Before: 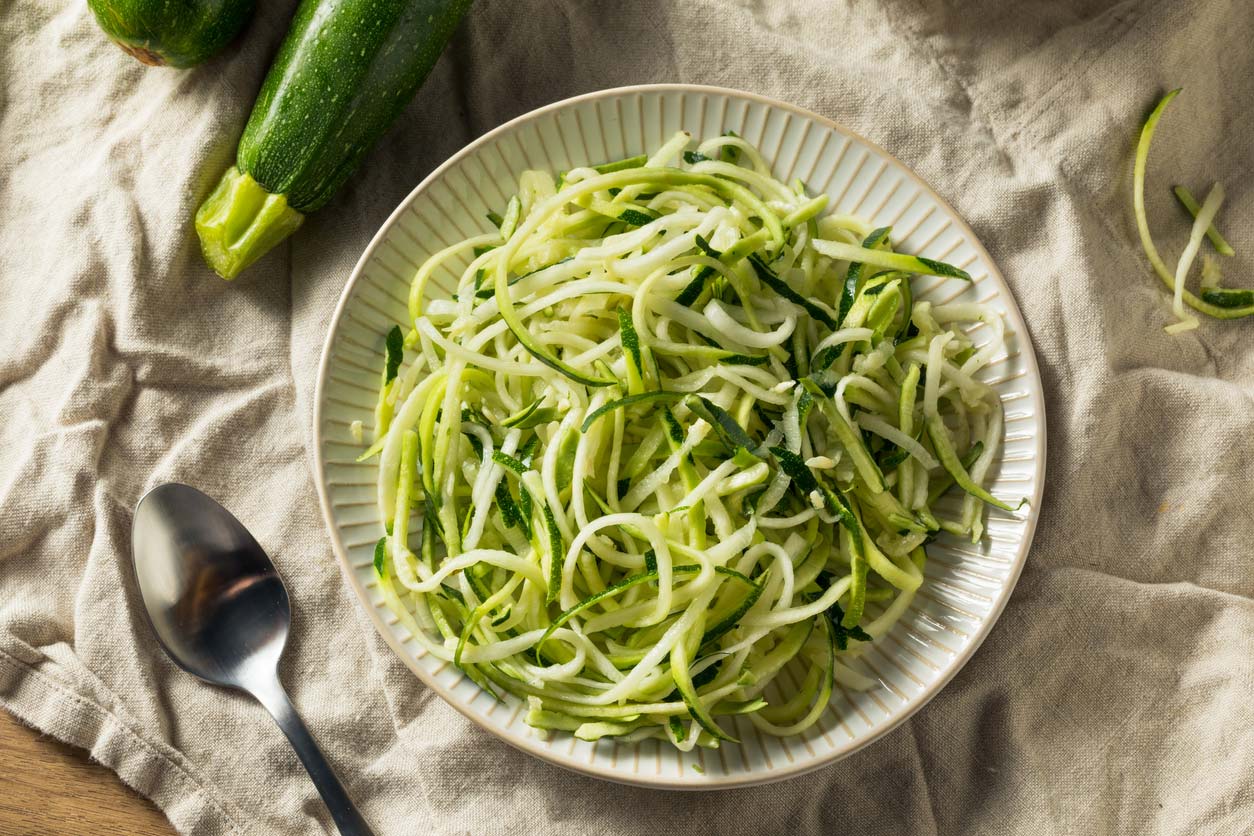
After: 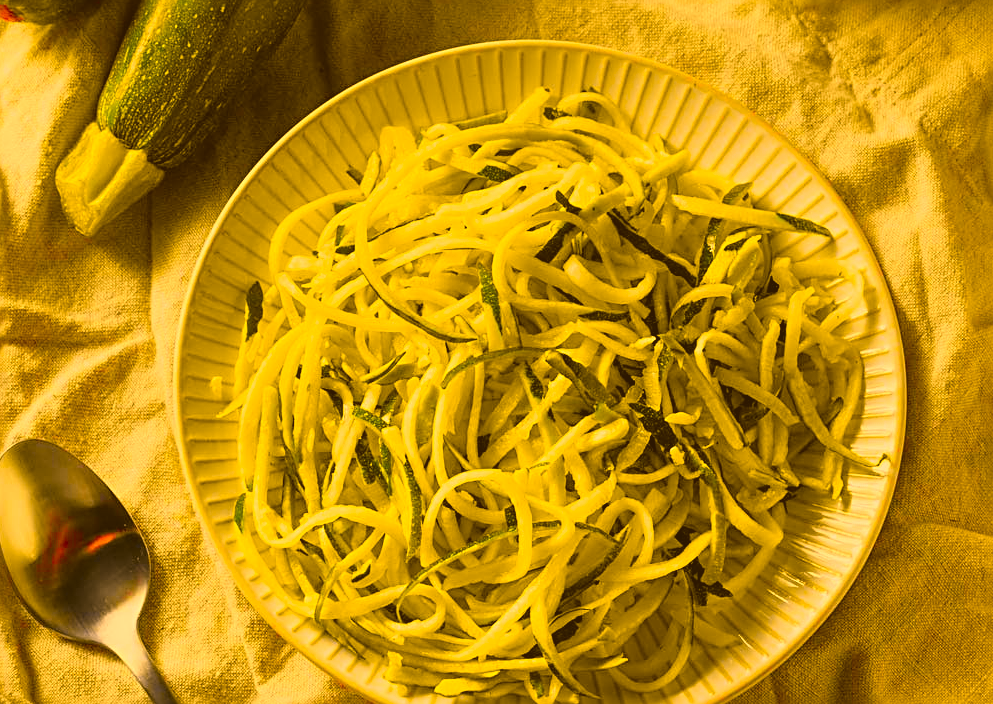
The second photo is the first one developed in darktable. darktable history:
sharpen: radius 2.543, amount 0.636
tone curve: curves: ch0 [(0, 0.036) (0.119, 0.115) (0.466, 0.498) (0.715, 0.767) (0.817, 0.865) (1, 0.998)]; ch1 [(0, 0) (0.377, 0.424) (0.442, 0.491) (0.487, 0.498) (0.514, 0.512) (0.536, 0.577) (0.66, 0.724) (1, 1)]; ch2 [(0, 0) (0.38, 0.405) (0.463, 0.443) (0.492, 0.486) (0.526, 0.541) (0.578, 0.598) (1, 1)], color space Lab, independent channels, preserve colors none
contrast brightness saturation: contrast -0.15, brightness 0.05, saturation -0.12
crop: left 11.225%, top 5.381%, right 9.565%, bottom 10.314%
color correction: highlights a* 10.44, highlights b* 30.04, shadows a* 2.73, shadows b* 17.51, saturation 1.72
